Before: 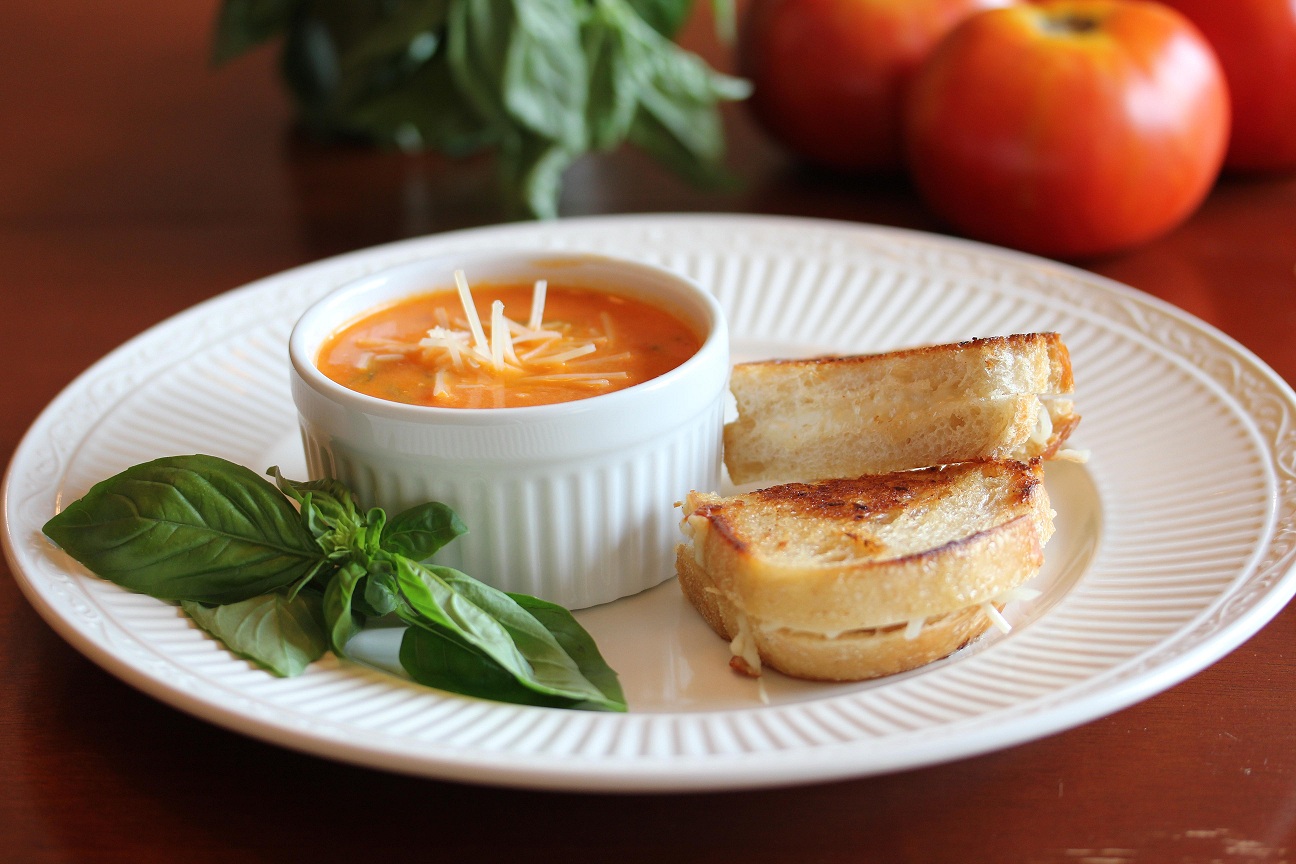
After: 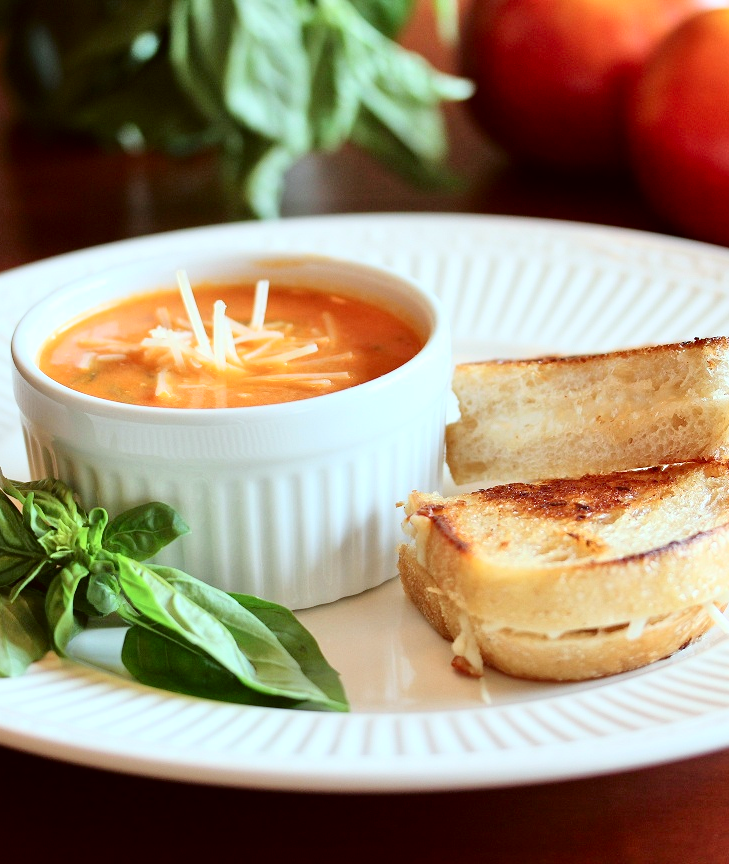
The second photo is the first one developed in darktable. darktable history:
tone equalizer: -7 EV 0.15 EV, -6 EV 0.6 EV, -5 EV 1.15 EV, -4 EV 1.33 EV, -3 EV 1.15 EV, -2 EV 0.6 EV, -1 EV 0.15 EV, mask exposure compensation -0.5 EV
crop: left 21.496%, right 22.254%
contrast brightness saturation: contrast 0.28
color correction: highlights a* -4.98, highlights b* -3.76, shadows a* 3.83, shadows b* 4.08
